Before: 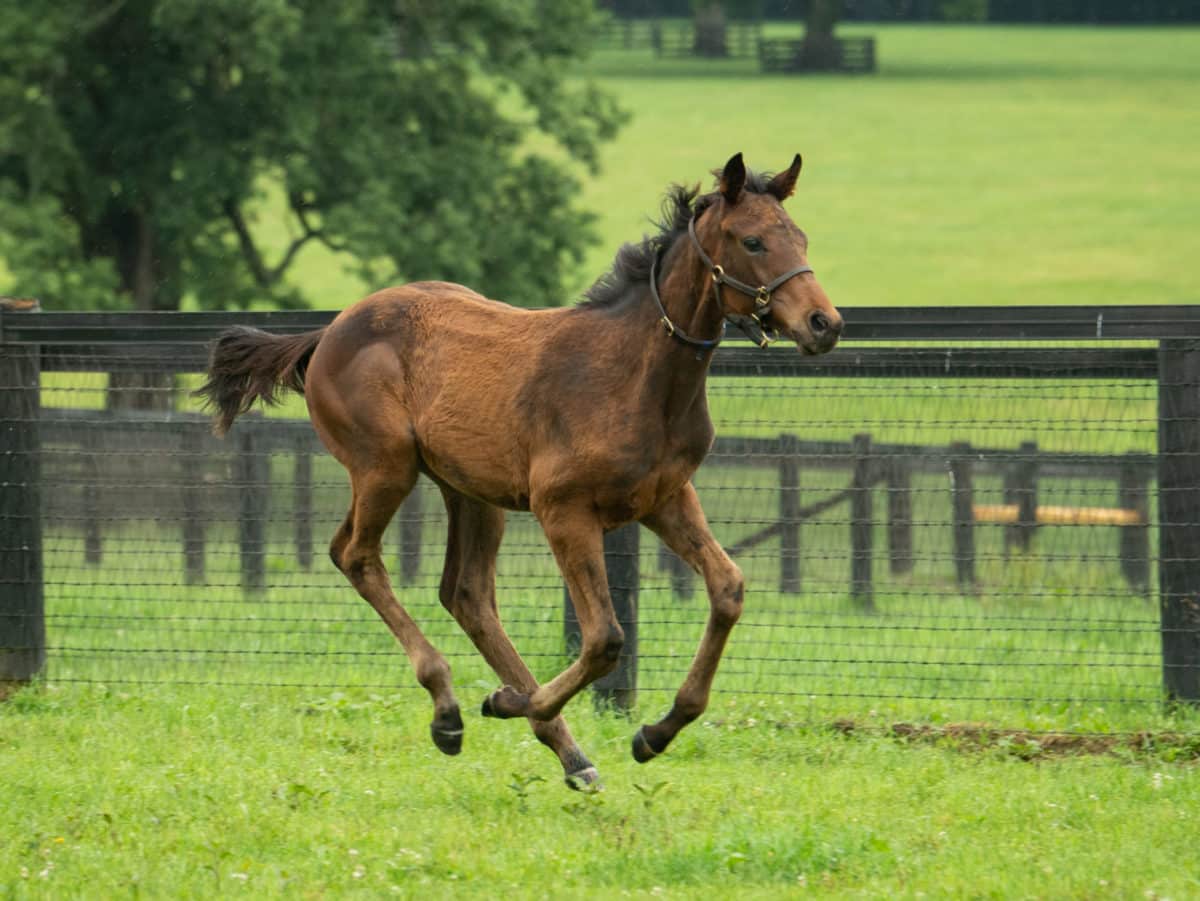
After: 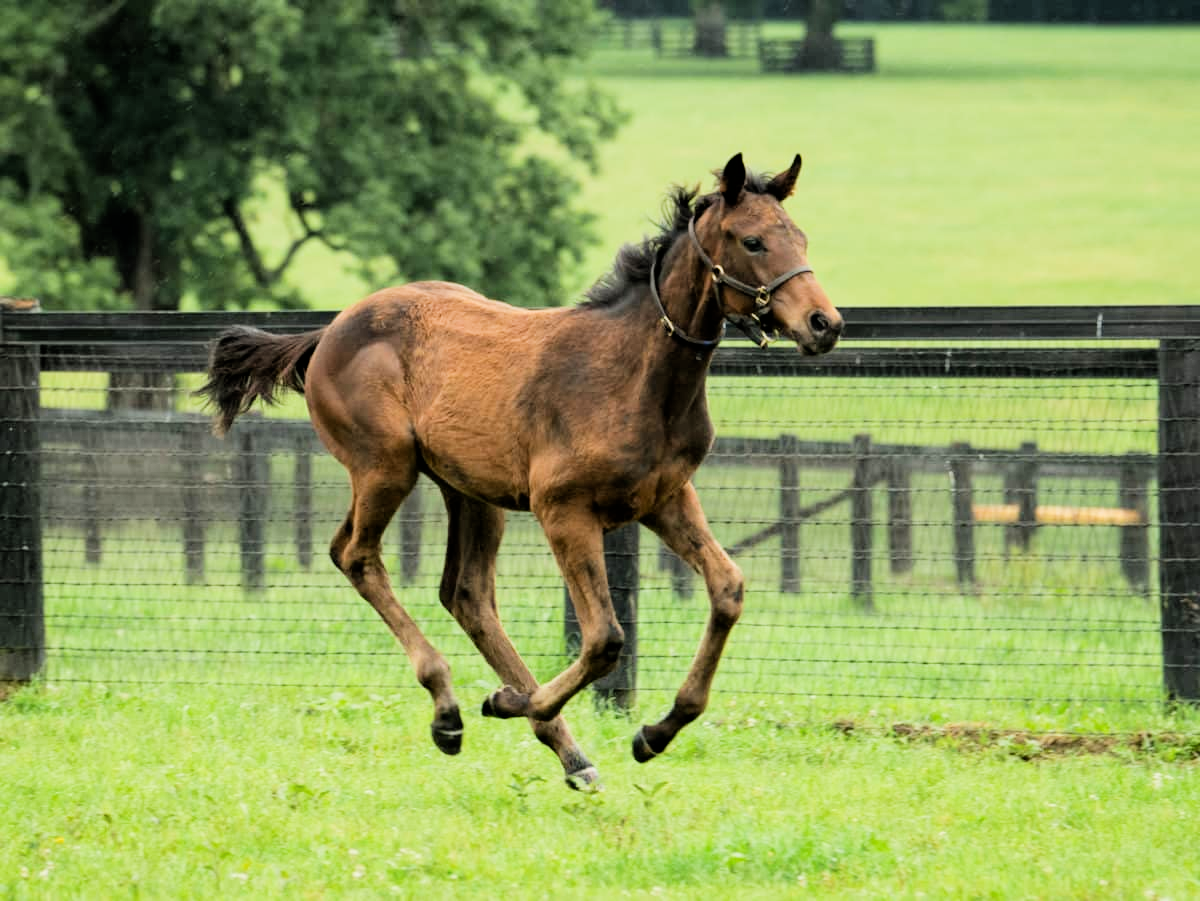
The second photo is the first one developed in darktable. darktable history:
exposure: black level correction 0.001, exposure 0.677 EV, compensate highlight preservation false
filmic rgb: black relative exposure -5.09 EV, white relative exposure 3.96 EV, hardness 2.9, contrast 1.299, highlights saturation mix -31.22%
